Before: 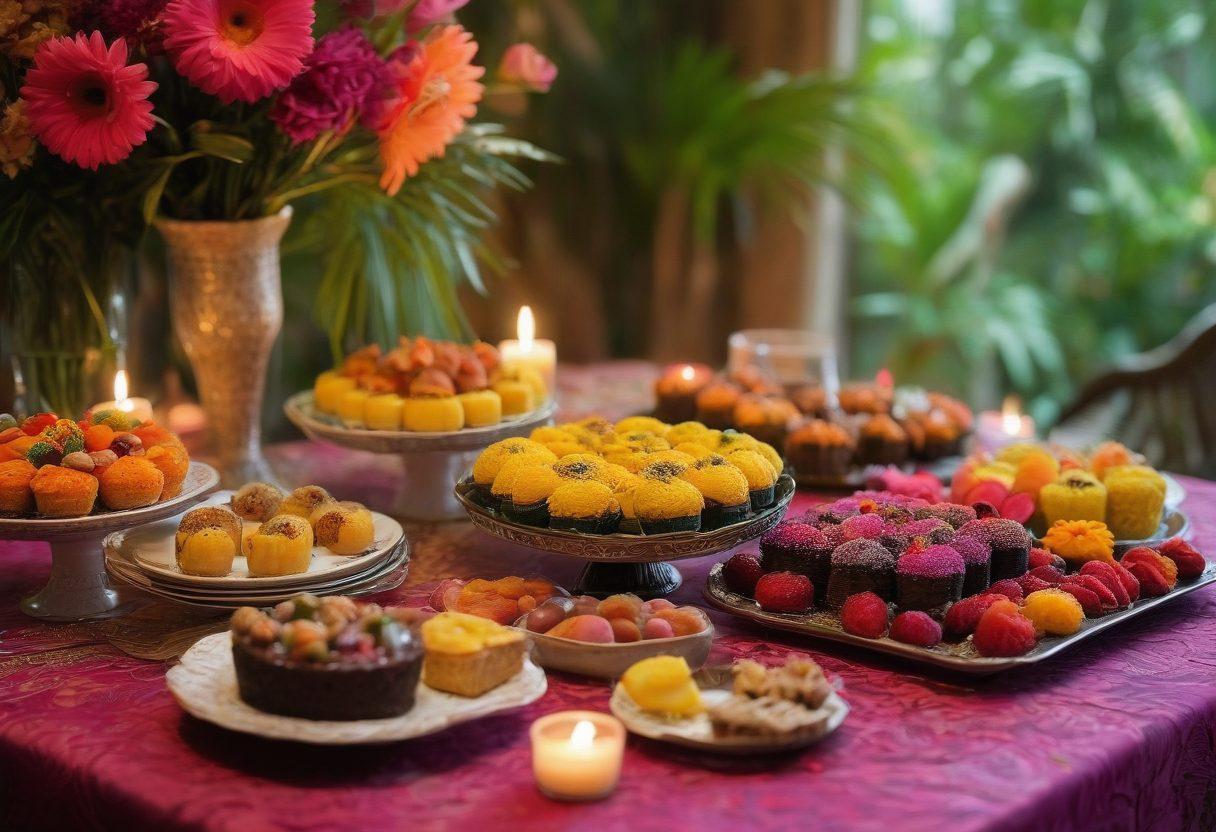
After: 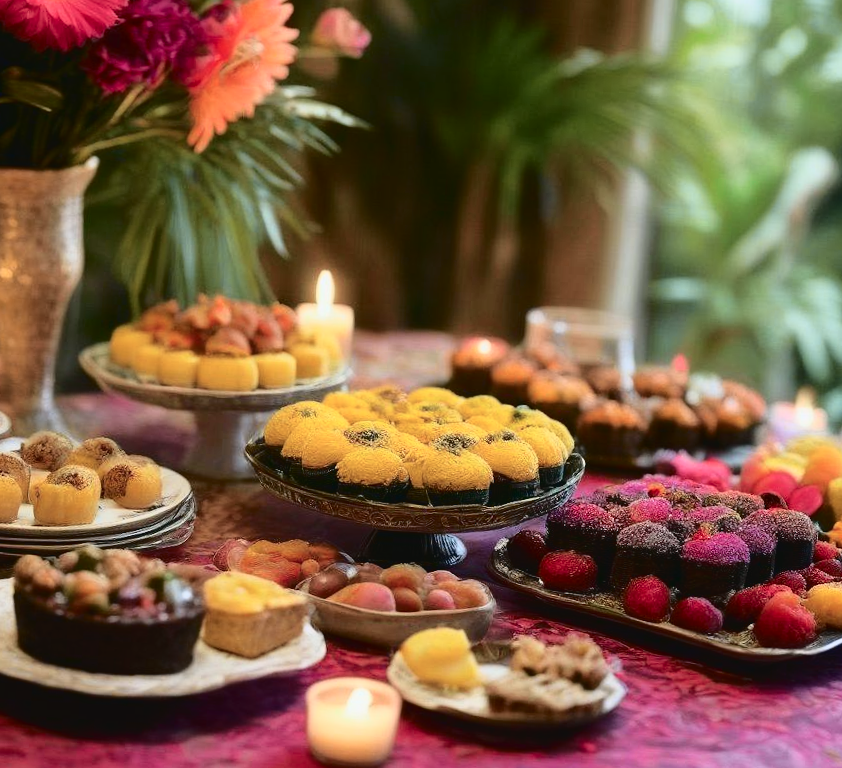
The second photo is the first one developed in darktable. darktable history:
crop and rotate: angle -3.27°, left 14.277%, top 0.028%, right 10.766%, bottom 0.028%
tone curve: curves: ch0 [(0, 0.032) (0.078, 0.052) (0.236, 0.168) (0.43, 0.472) (0.508, 0.566) (0.66, 0.754) (0.79, 0.883) (0.994, 0.974)]; ch1 [(0, 0) (0.161, 0.092) (0.35, 0.33) (0.379, 0.401) (0.456, 0.456) (0.508, 0.501) (0.547, 0.531) (0.573, 0.563) (0.625, 0.602) (0.718, 0.734) (1, 1)]; ch2 [(0, 0) (0.369, 0.427) (0.44, 0.434) (0.502, 0.501) (0.54, 0.537) (0.586, 0.59) (0.621, 0.604) (1, 1)], color space Lab, independent channels, preserve colors none
